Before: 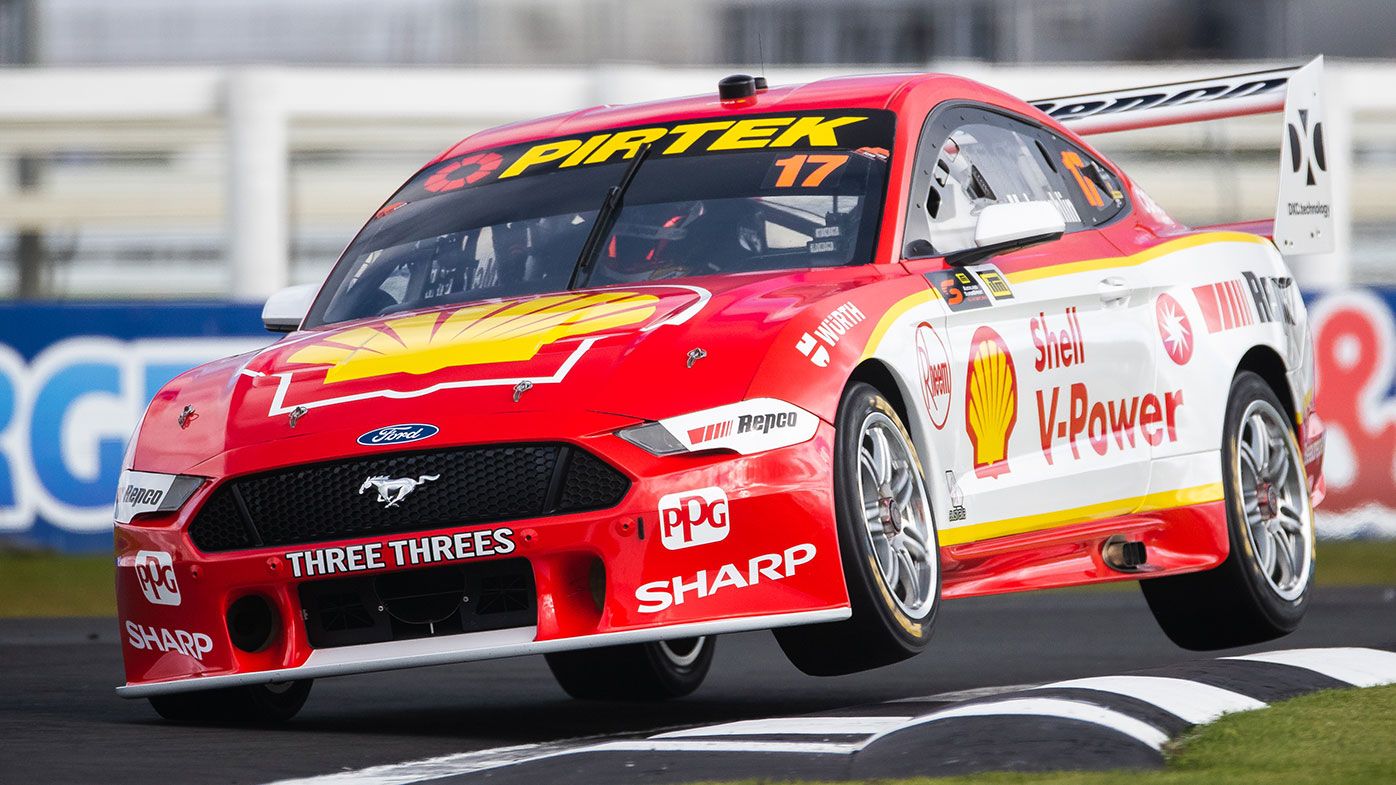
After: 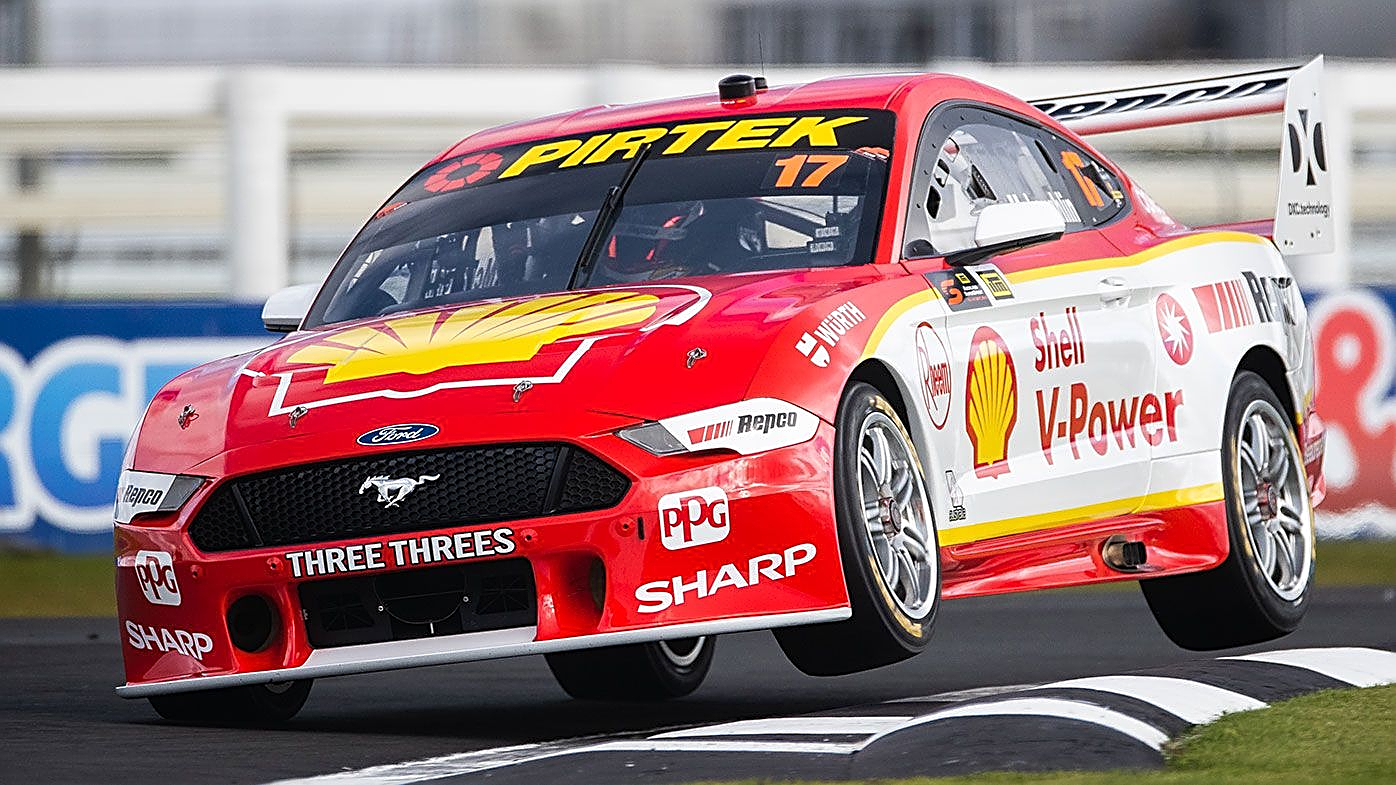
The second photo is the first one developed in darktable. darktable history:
sharpen: amount 0.734
contrast equalizer: octaves 7, y [[0.5 ×4, 0.483, 0.43], [0.5 ×6], [0.5 ×6], [0 ×6], [0 ×6]], mix -0.998
